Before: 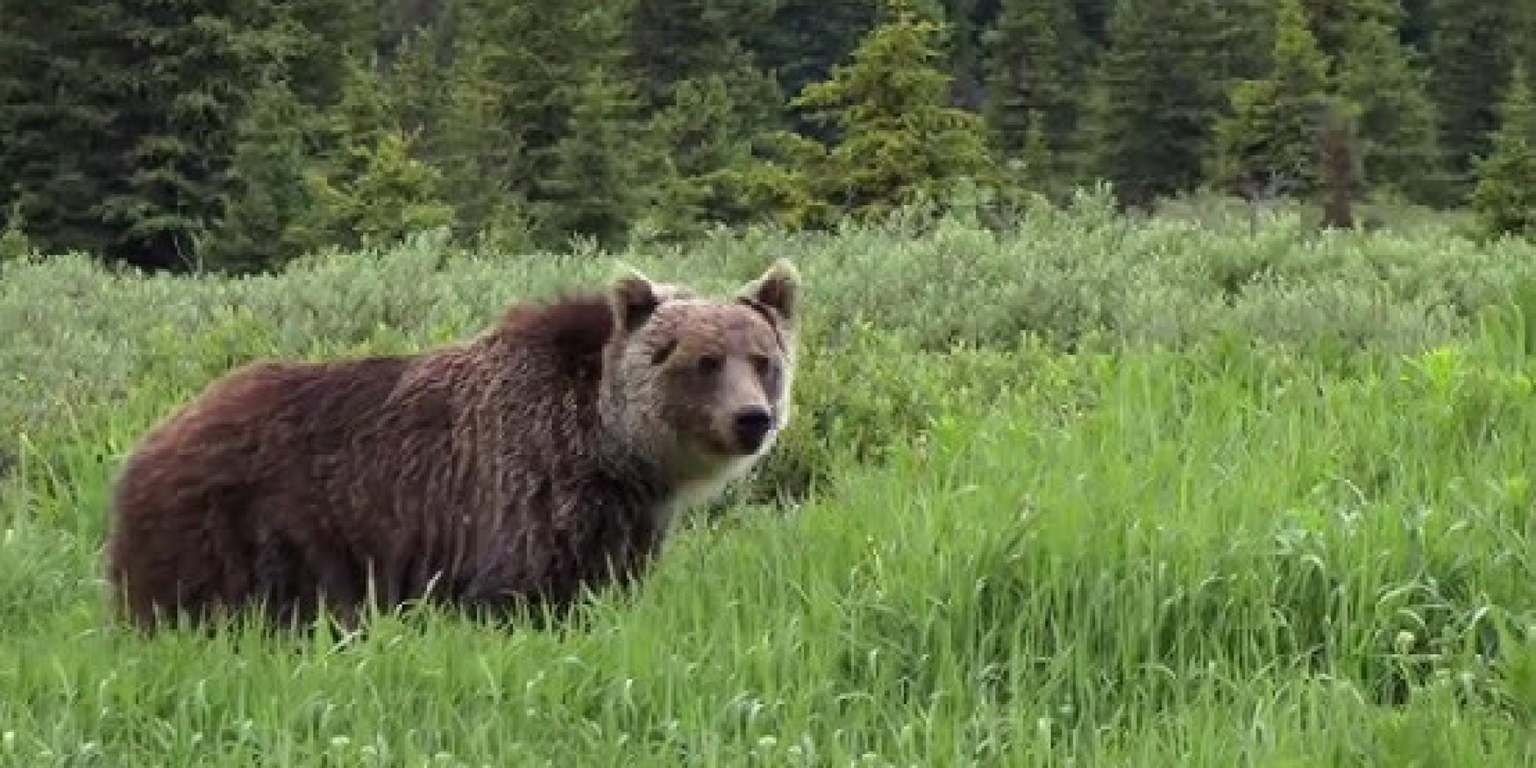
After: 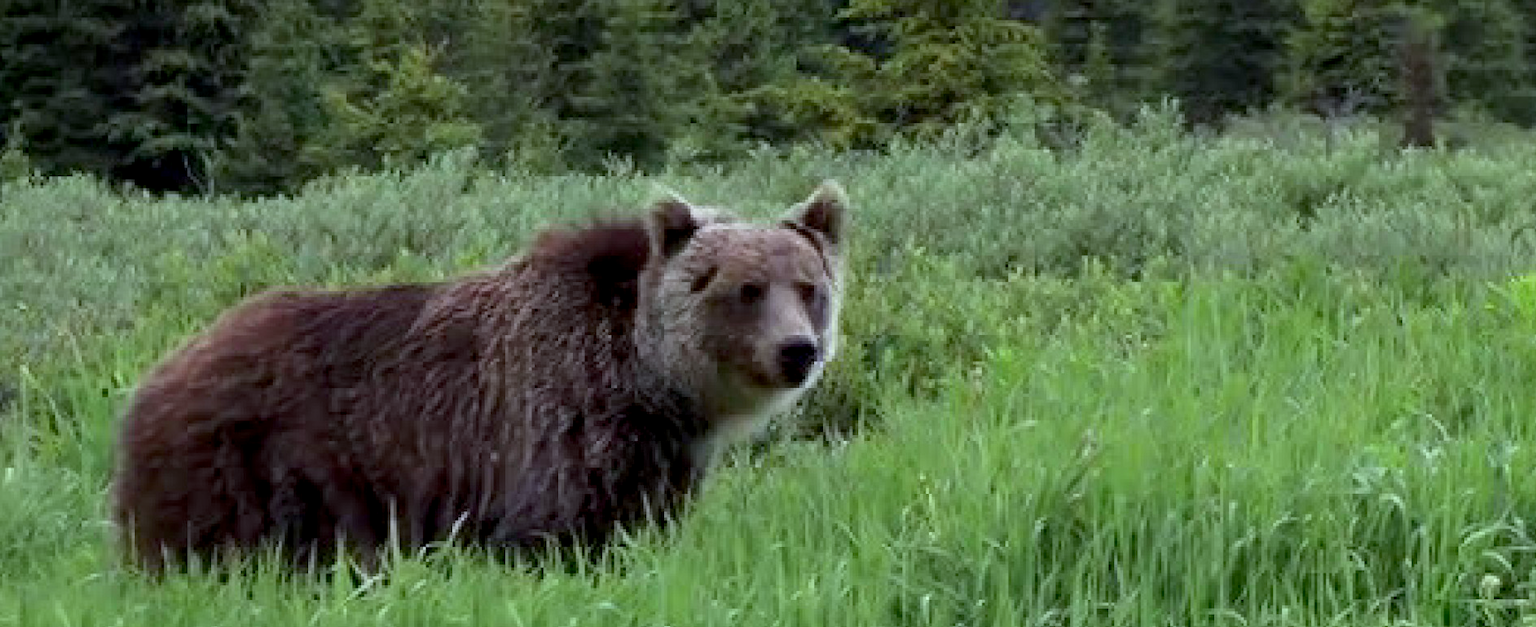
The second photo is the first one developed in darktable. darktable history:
exposure: black level correction 0.009, exposure 0.014 EV, compensate highlight preservation false
graduated density: on, module defaults
color calibration: illuminant custom, x 0.368, y 0.373, temperature 4330.32 K
crop and rotate: angle 0.03°, top 11.643%, right 5.651%, bottom 11.189%
